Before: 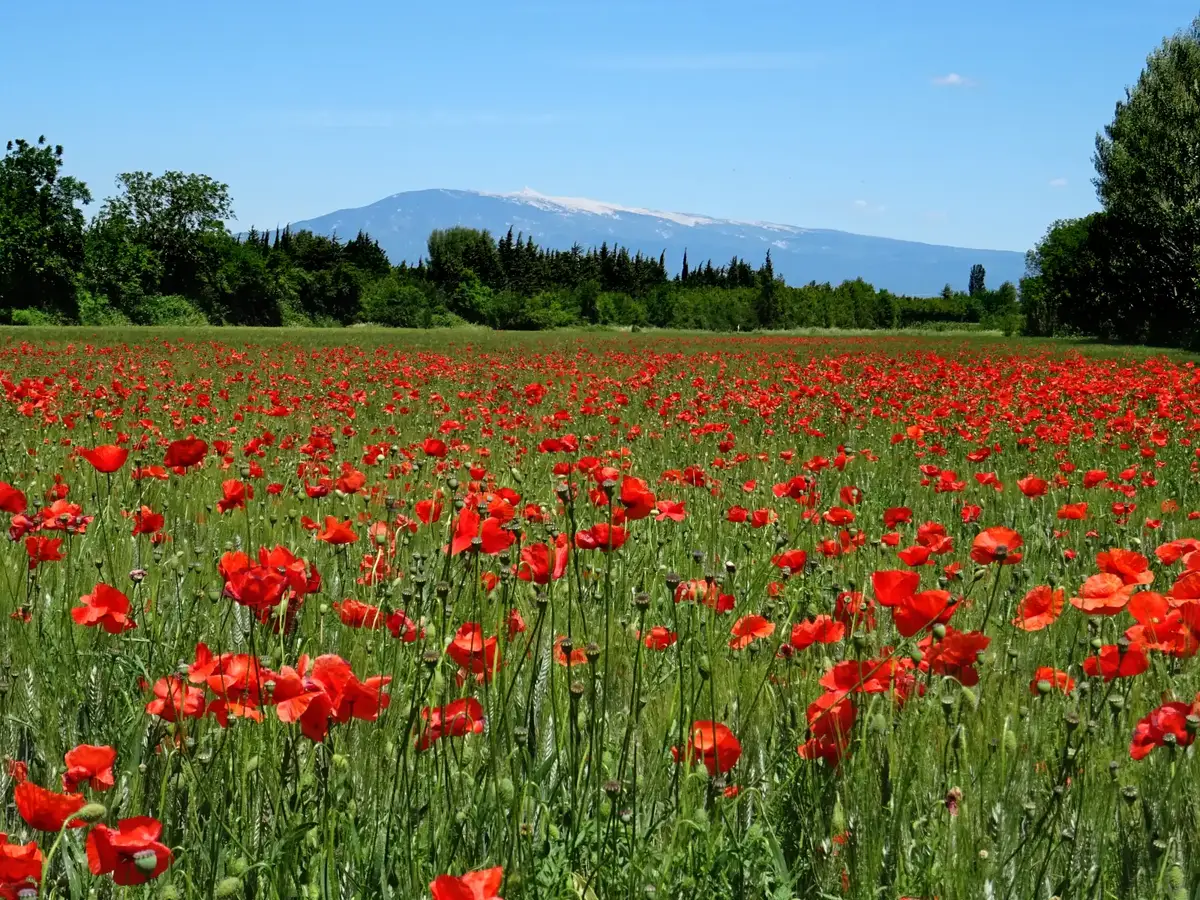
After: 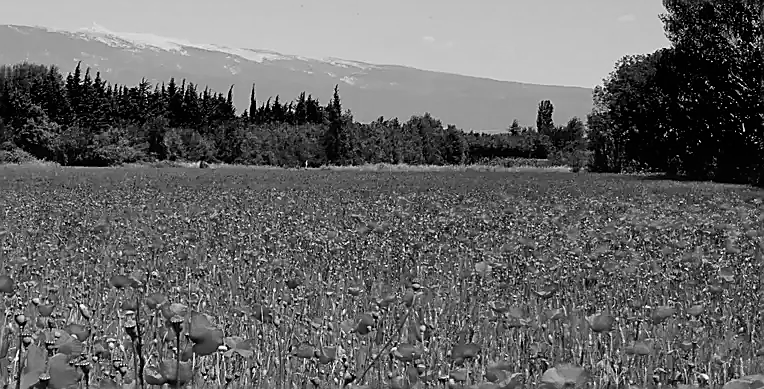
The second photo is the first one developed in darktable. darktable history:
sharpen: radius 1.4, amount 1.25, threshold 0.7
monochrome: on, module defaults
crop: left 36.005%, top 18.293%, right 0.31%, bottom 38.444%
filmic rgb: black relative exposure -11.35 EV, white relative exposure 3.22 EV, hardness 6.76, color science v6 (2022)
